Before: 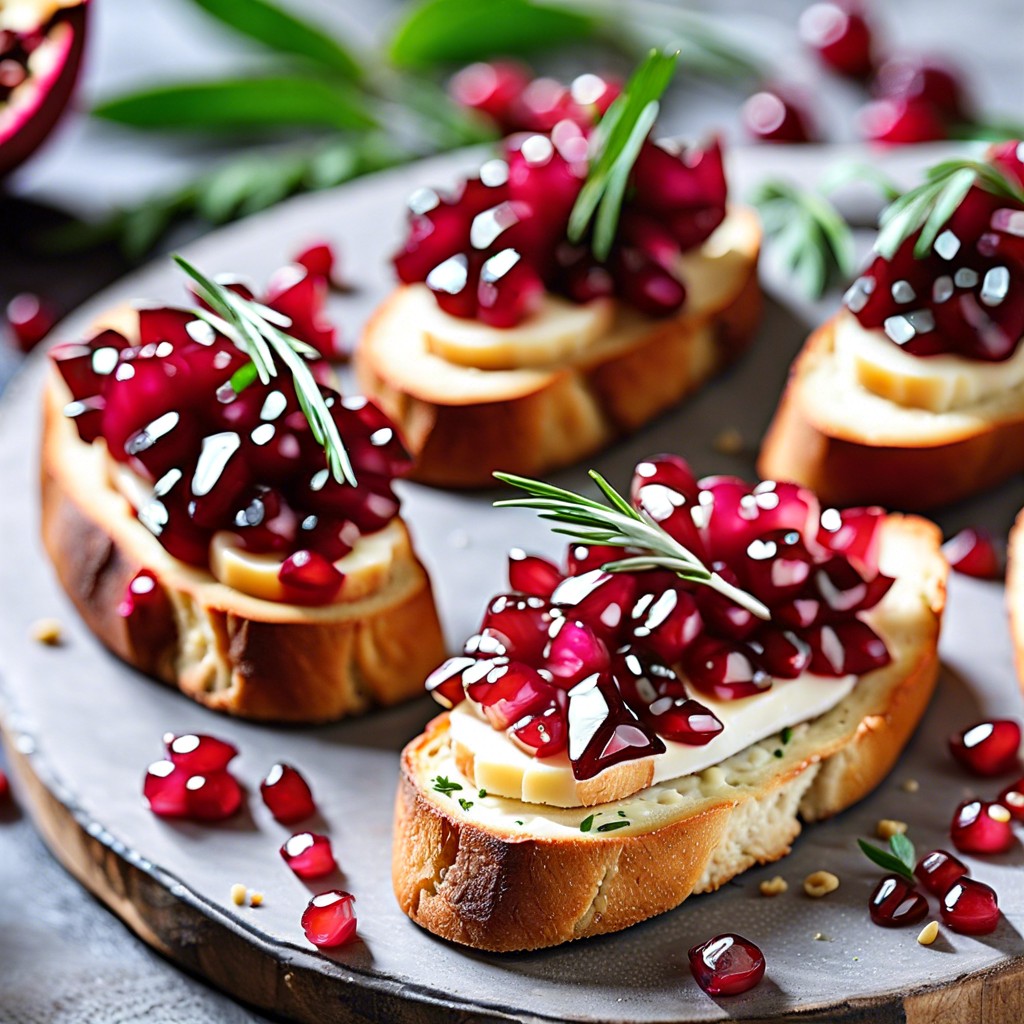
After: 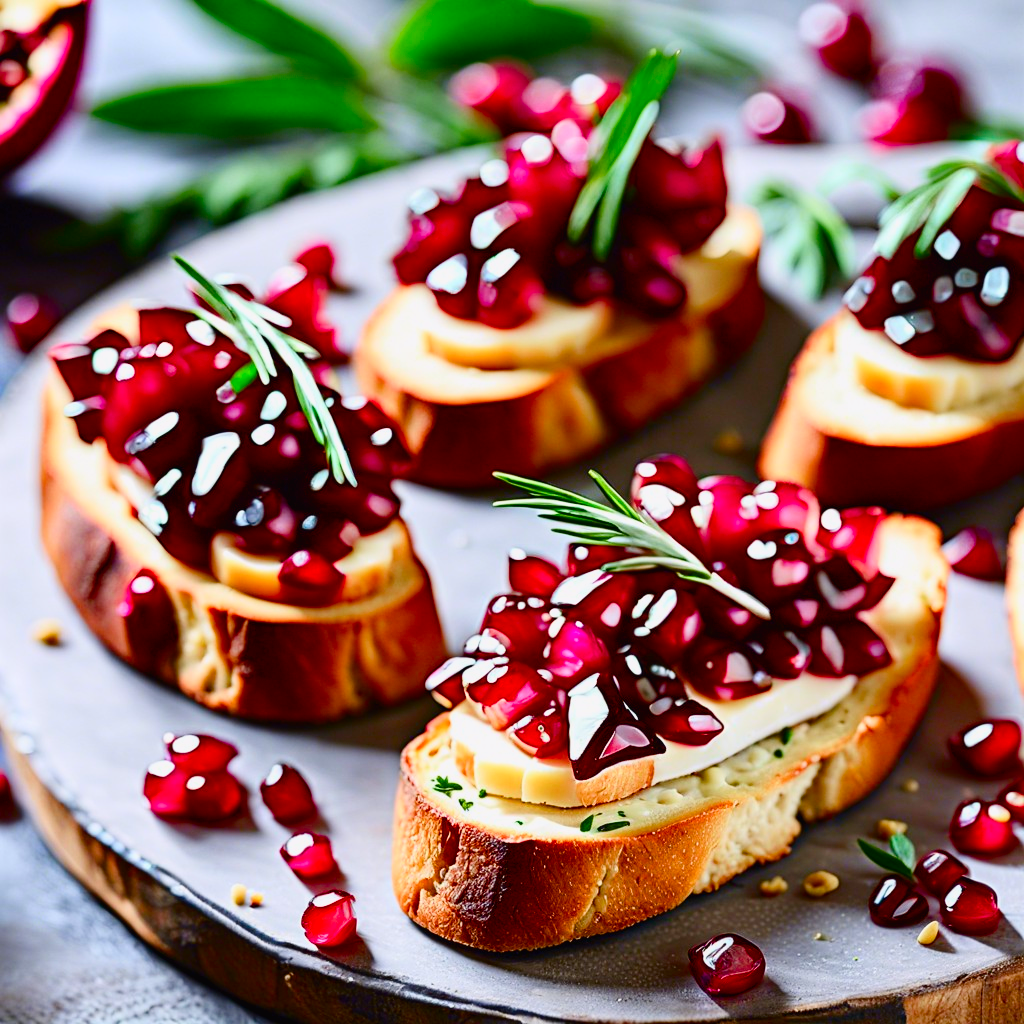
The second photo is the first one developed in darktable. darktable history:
tone curve: curves: ch0 [(0, 0.011) (0.139, 0.106) (0.295, 0.271) (0.499, 0.523) (0.739, 0.782) (0.857, 0.879) (1, 0.967)]; ch1 [(0, 0) (0.291, 0.229) (0.394, 0.365) (0.469, 0.456) (0.495, 0.497) (0.524, 0.53) (0.588, 0.62) (0.725, 0.779) (1, 1)]; ch2 [(0, 0) (0.125, 0.089) (0.35, 0.317) (0.437, 0.42) (0.502, 0.499) (0.537, 0.551) (0.613, 0.636) (1, 1)], color space Lab, independent channels, preserve colors none
color balance rgb: perceptual saturation grading › global saturation 20%, perceptual saturation grading › highlights -25%, perceptual saturation grading › shadows 50%
